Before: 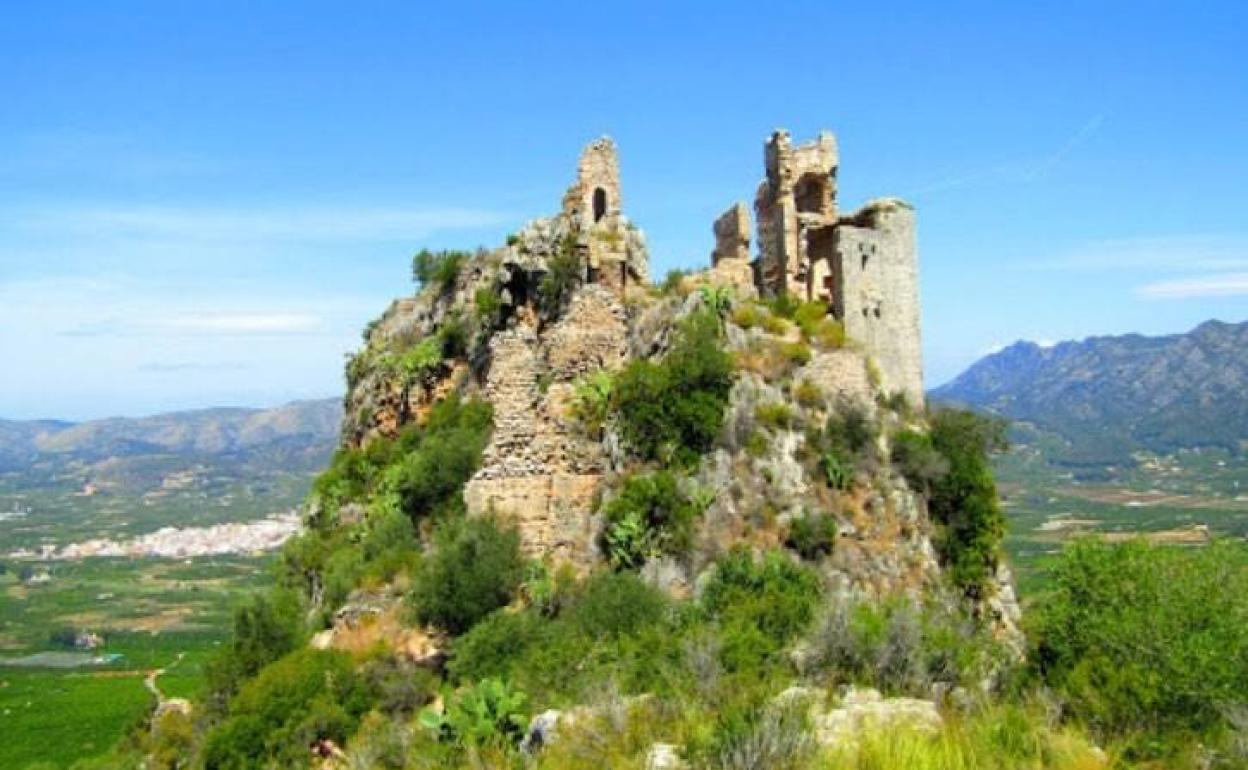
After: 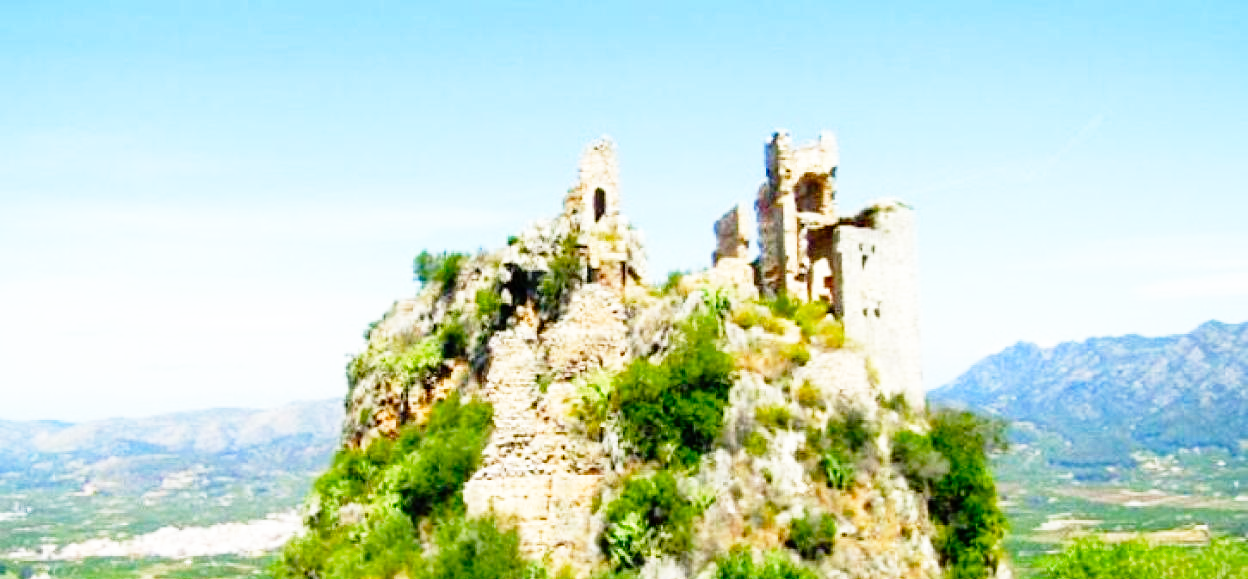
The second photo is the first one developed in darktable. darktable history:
crop: bottom 24.548%
base curve: curves: ch0 [(0, 0) (0.012, 0.01) (0.073, 0.168) (0.31, 0.711) (0.645, 0.957) (1, 1)], preserve colors none
color balance rgb: shadows lift › chroma 2.021%, shadows lift › hue 249.71°, perceptual saturation grading › global saturation 25.319%, perceptual saturation grading › highlights -50.182%, perceptual saturation grading › shadows 30.108%, global vibrance 12.872%
